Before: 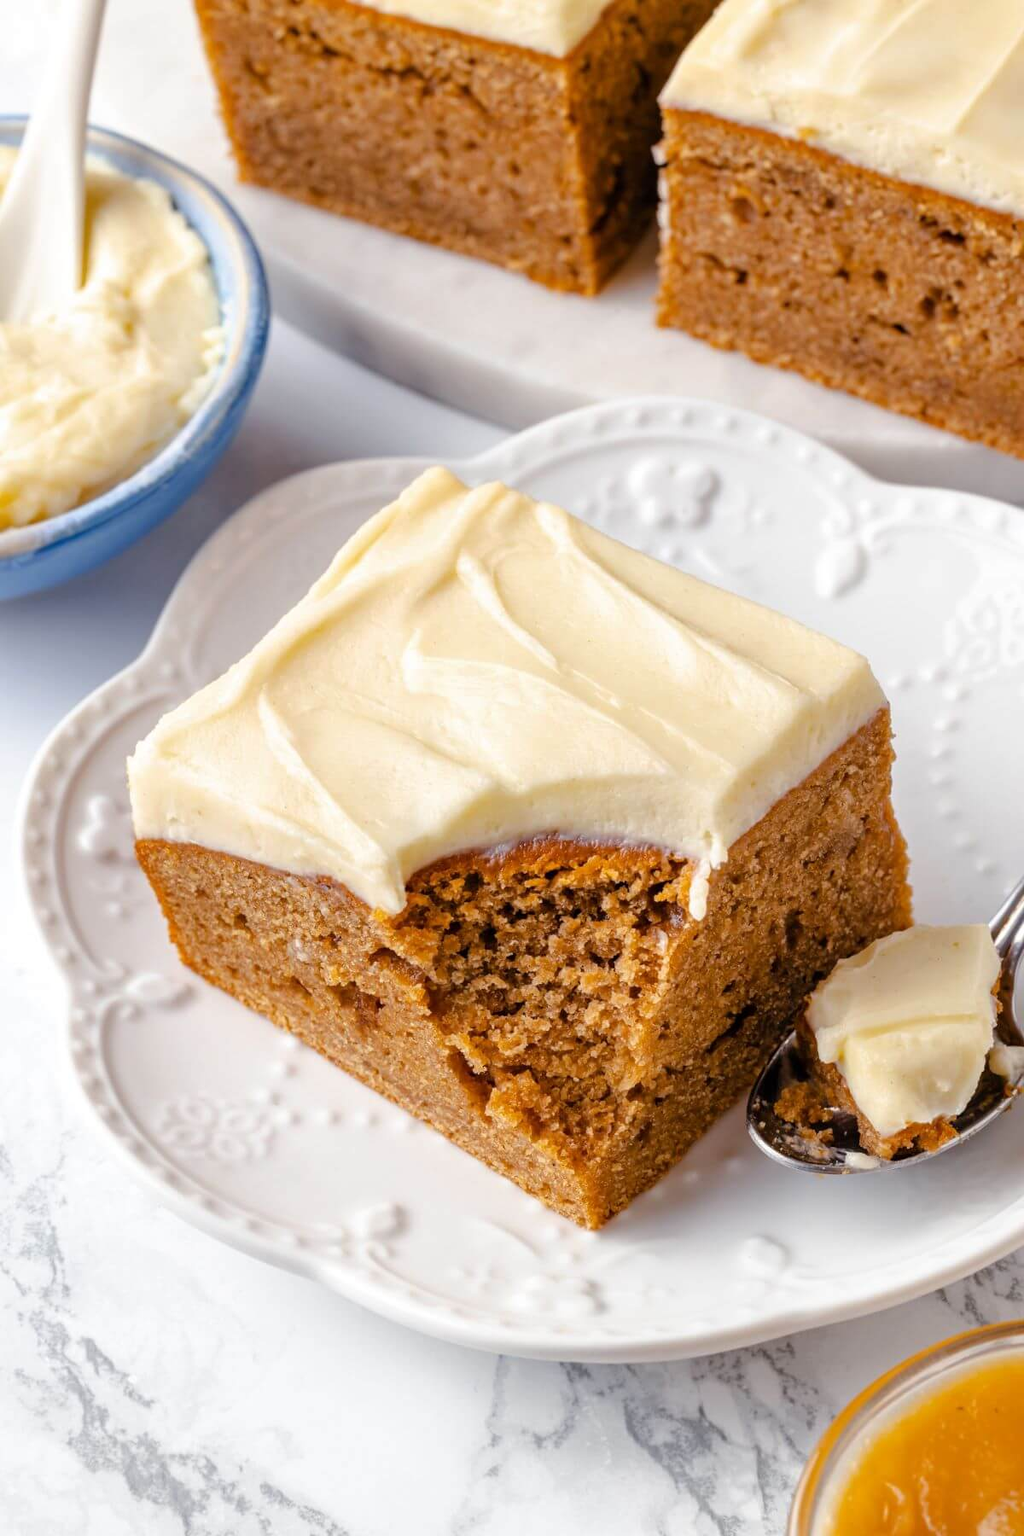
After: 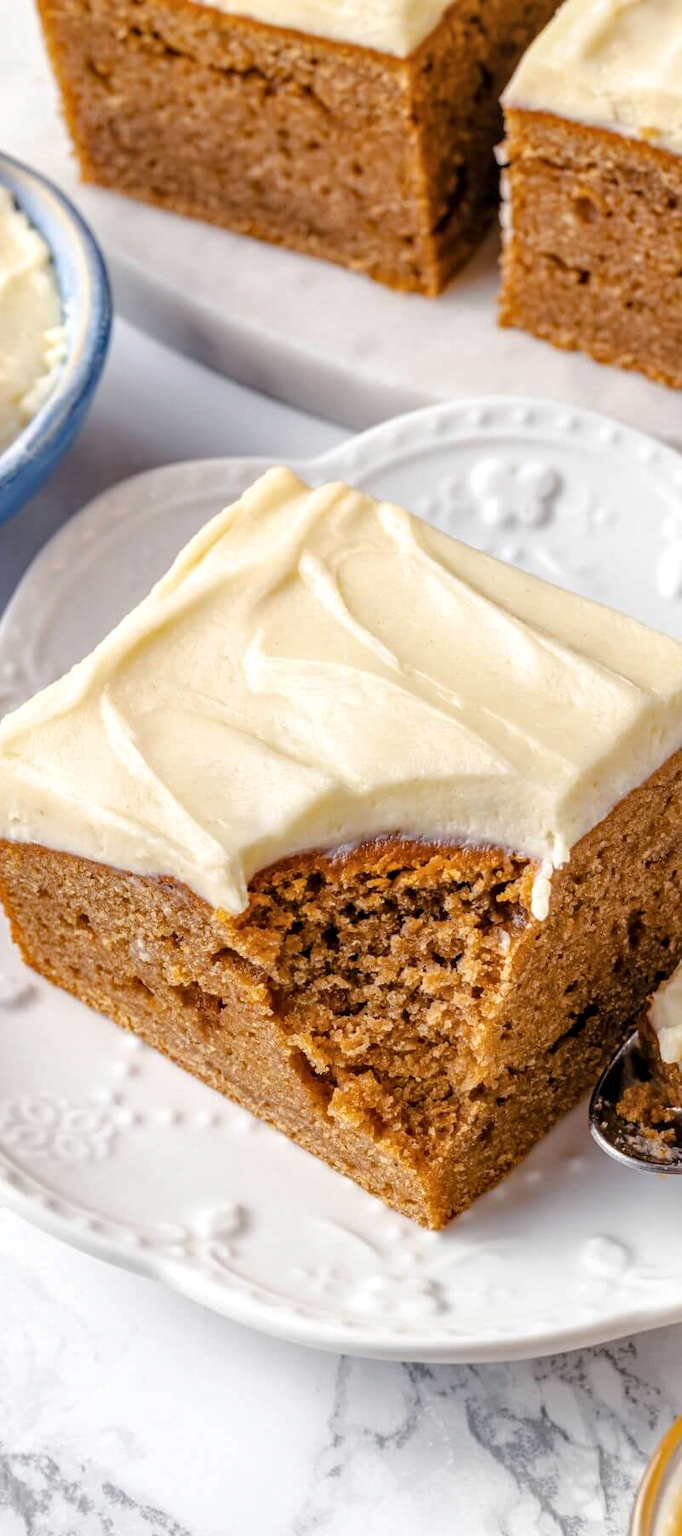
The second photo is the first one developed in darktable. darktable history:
local contrast: on, module defaults
contrast brightness saturation: saturation -0.05
crop and rotate: left 15.446%, right 17.836%
